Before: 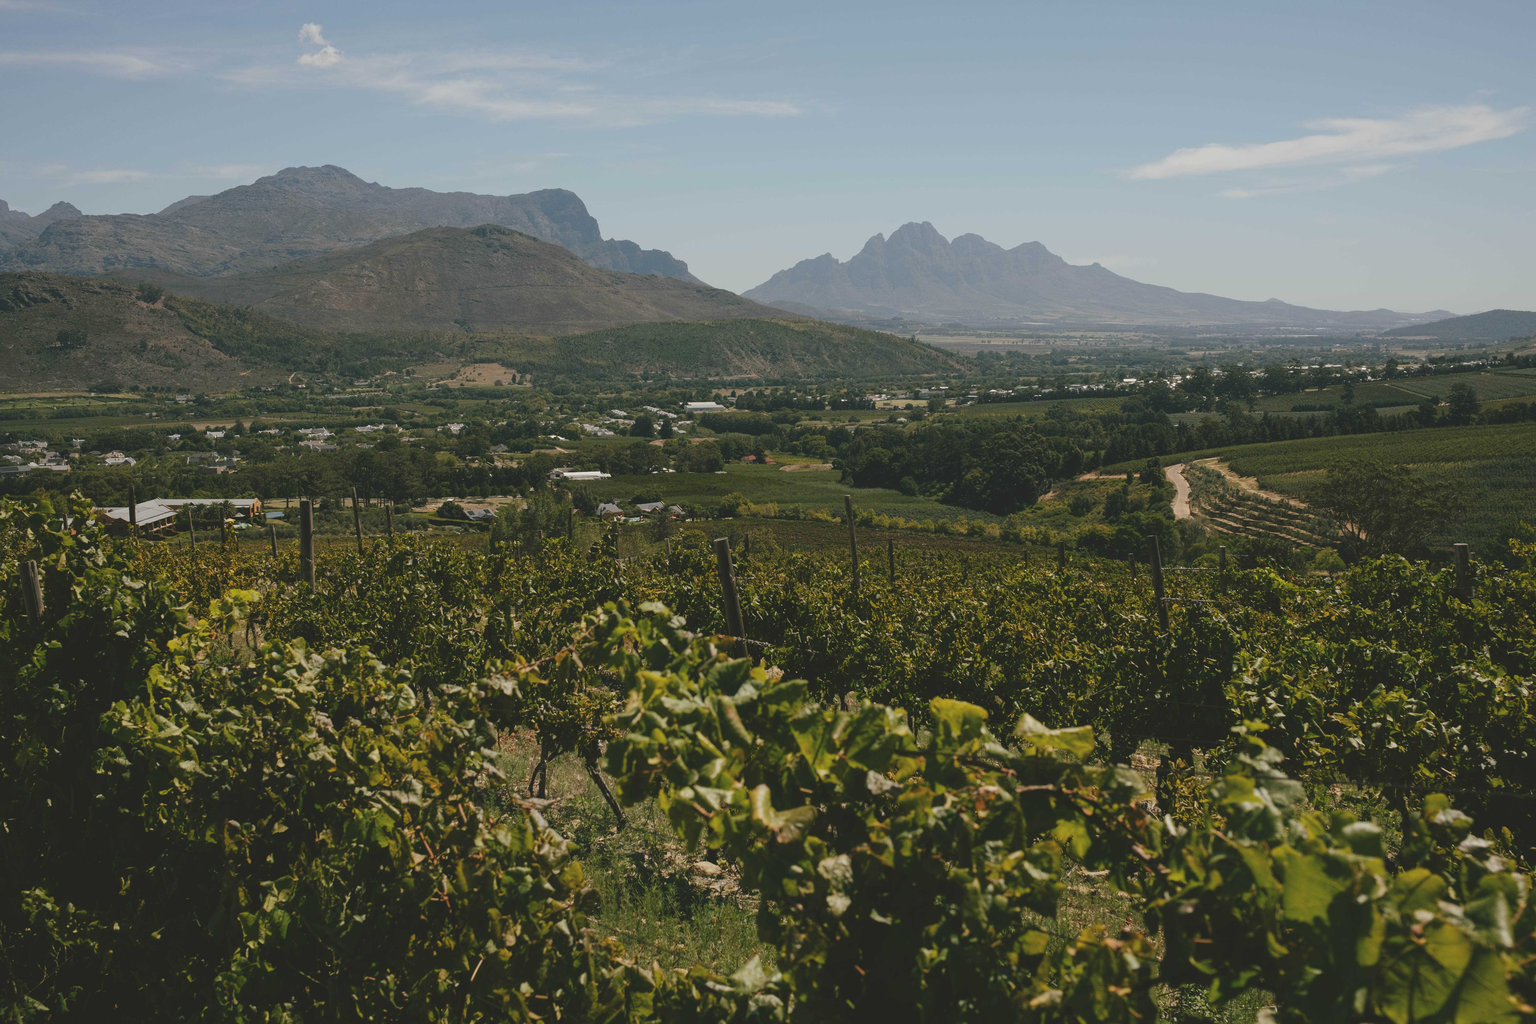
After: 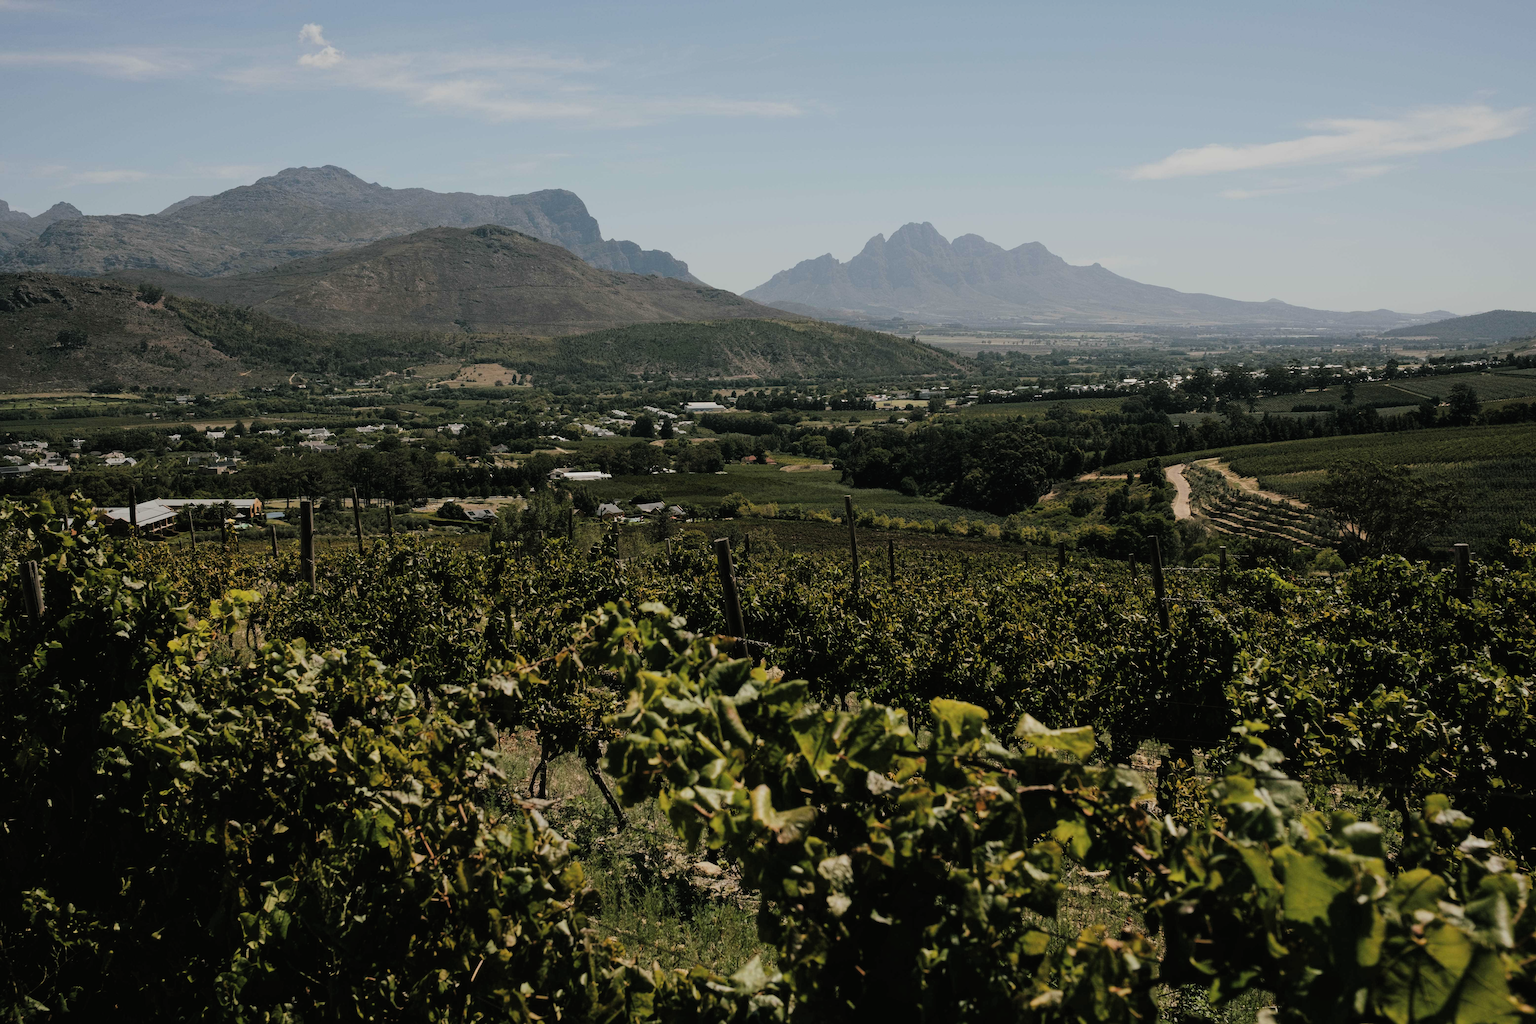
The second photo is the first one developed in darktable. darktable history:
filmic rgb: black relative exposure -5.1 EV, white relative exposure 3.99 EV, threshold 5.97 EV, hardness 2.9, contrast 1.299, highlights saturation mix -31.02%, enable highlight reconstruction true
